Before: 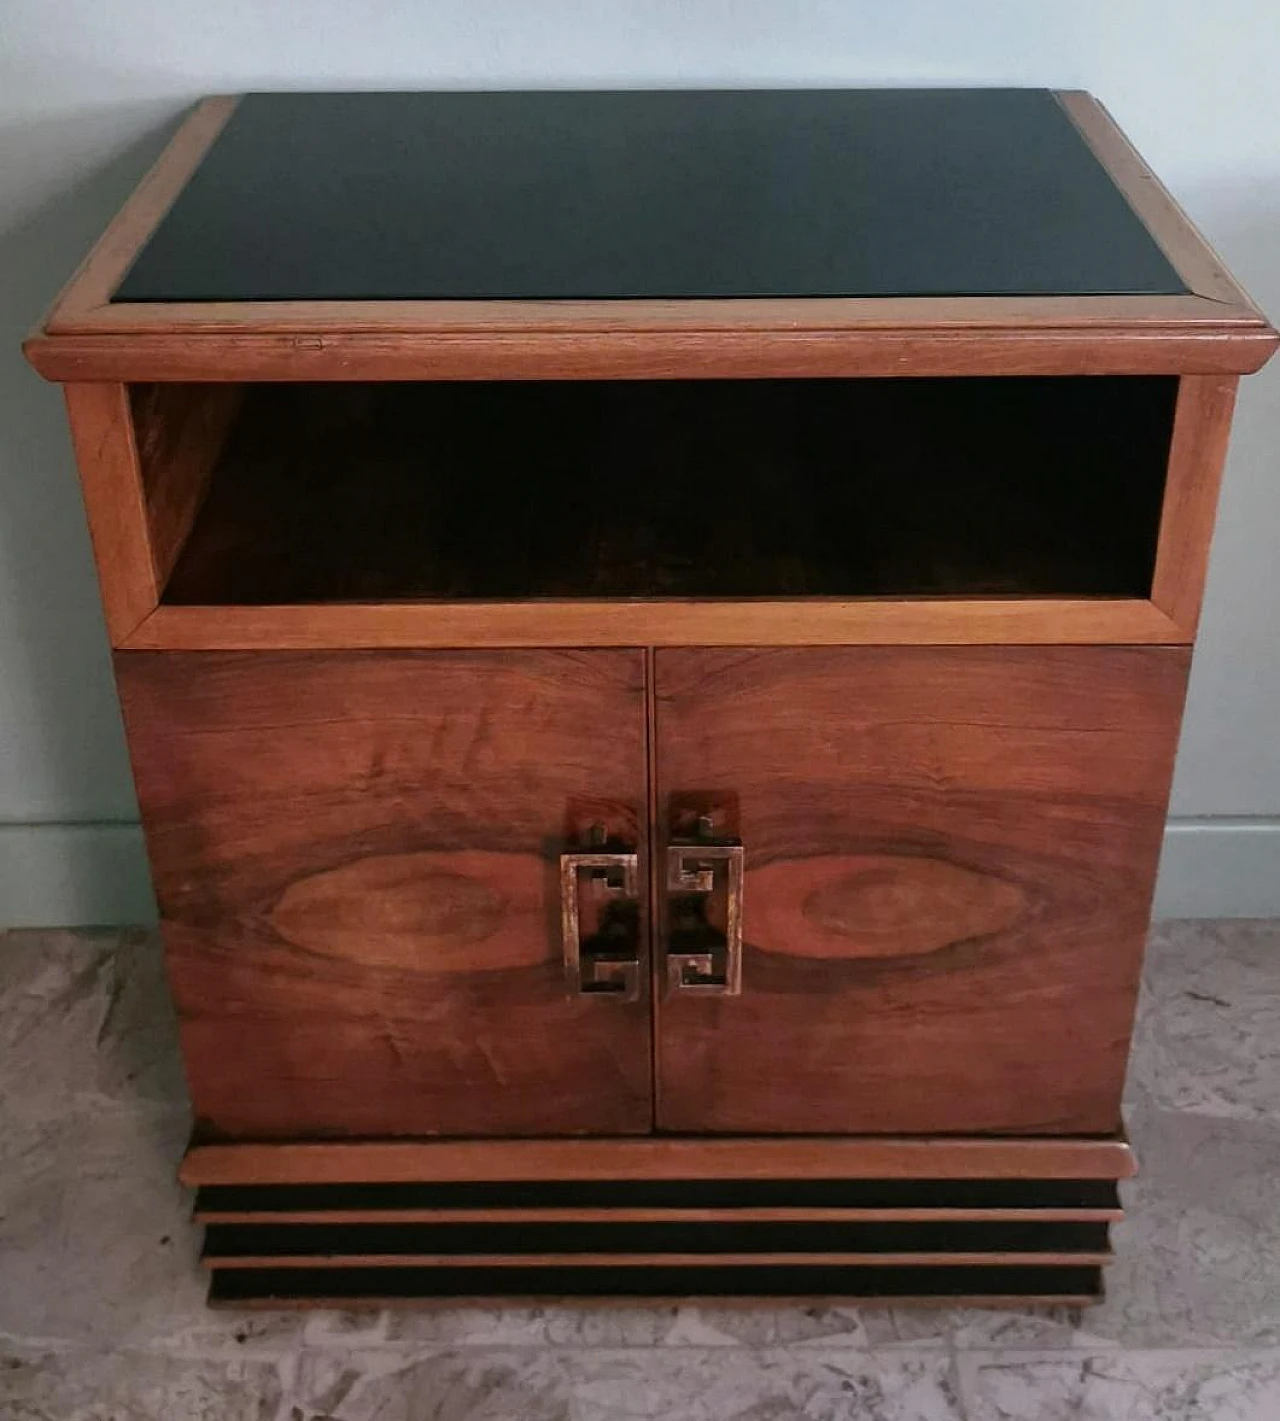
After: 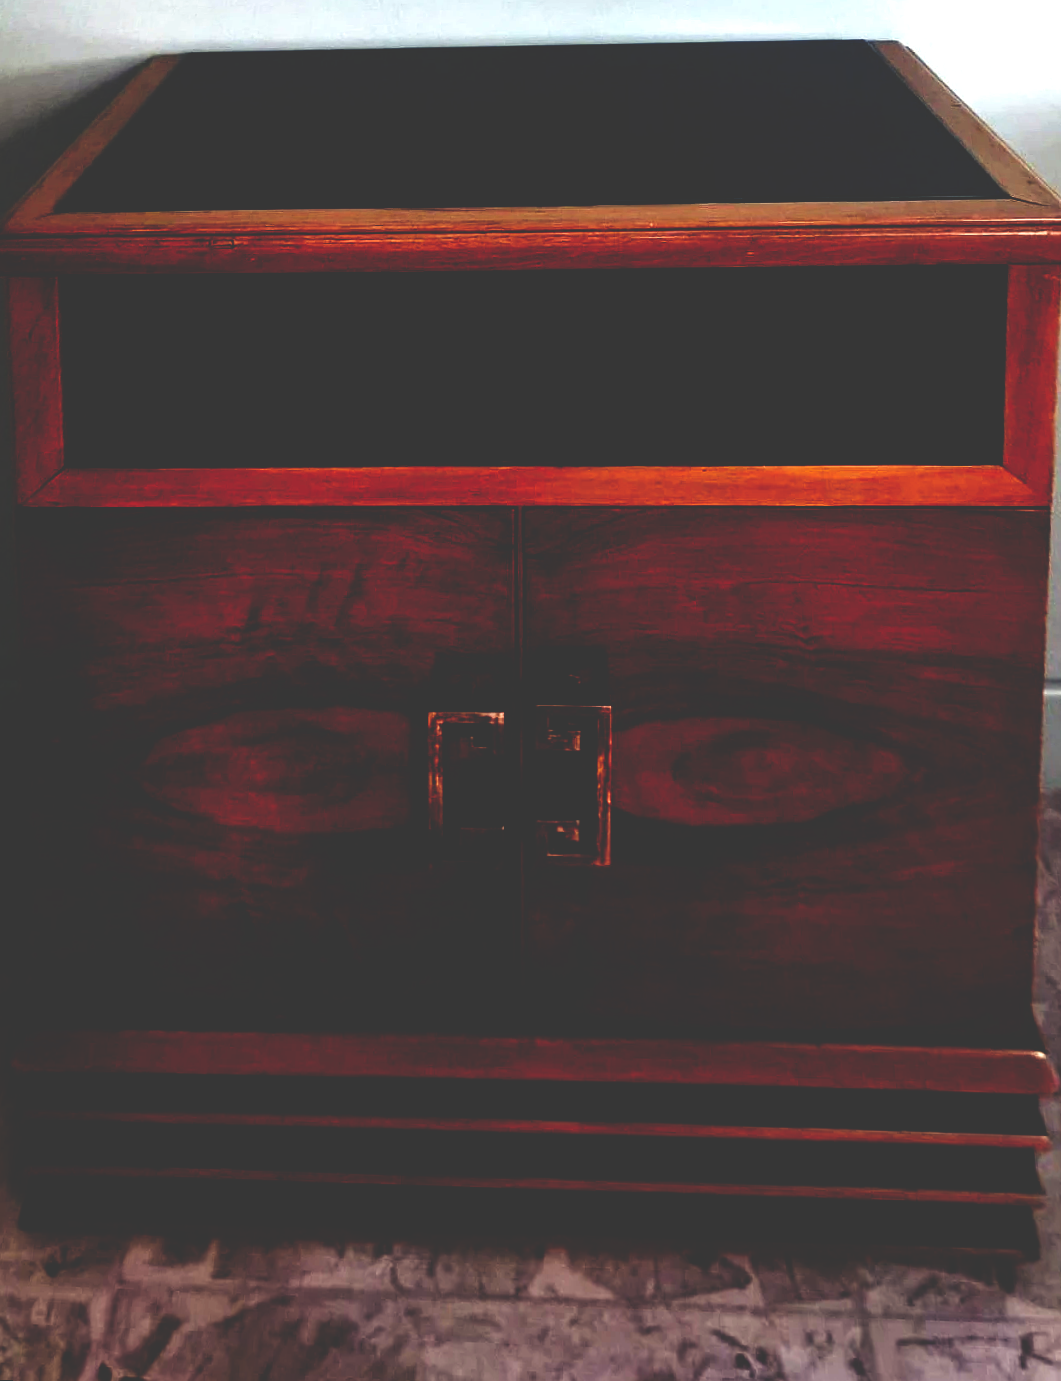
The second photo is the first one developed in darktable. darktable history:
base curve: curves: ch0 [(0, 0.036) (0.083, 0.04) (0.804, 1)], preserve colors none
rotate and perspective: rotation 0.72°, lens shift (vertical) -0.352, lens shift (horizontal) -0.051, crop left 0.152, crop right 0.859, crop top 0.019, crop bottom 0.964
color balance rgb: shadows lift › luminance -21.66%, shadows lift › chroma 6.57%, shadows lift › hue 270°, power › chroma 0.68%, power › hue 60°, highlights gain › luminance 6.08%, highlights gain › chroma 1.33%, highlights gain › hue 90°, global offset › luminance -0.87%, perceptual saturation grading › global saturation 26.86%, perceptual saturation grading › highlights -28.39%, perceptual saturation grading › mid-tones 15.22%, perceptual saturation grading › shadows 33.98%, perceptual brilliance grading › highlights 10%, perceptual brilliance grading › mid-tones 5%
